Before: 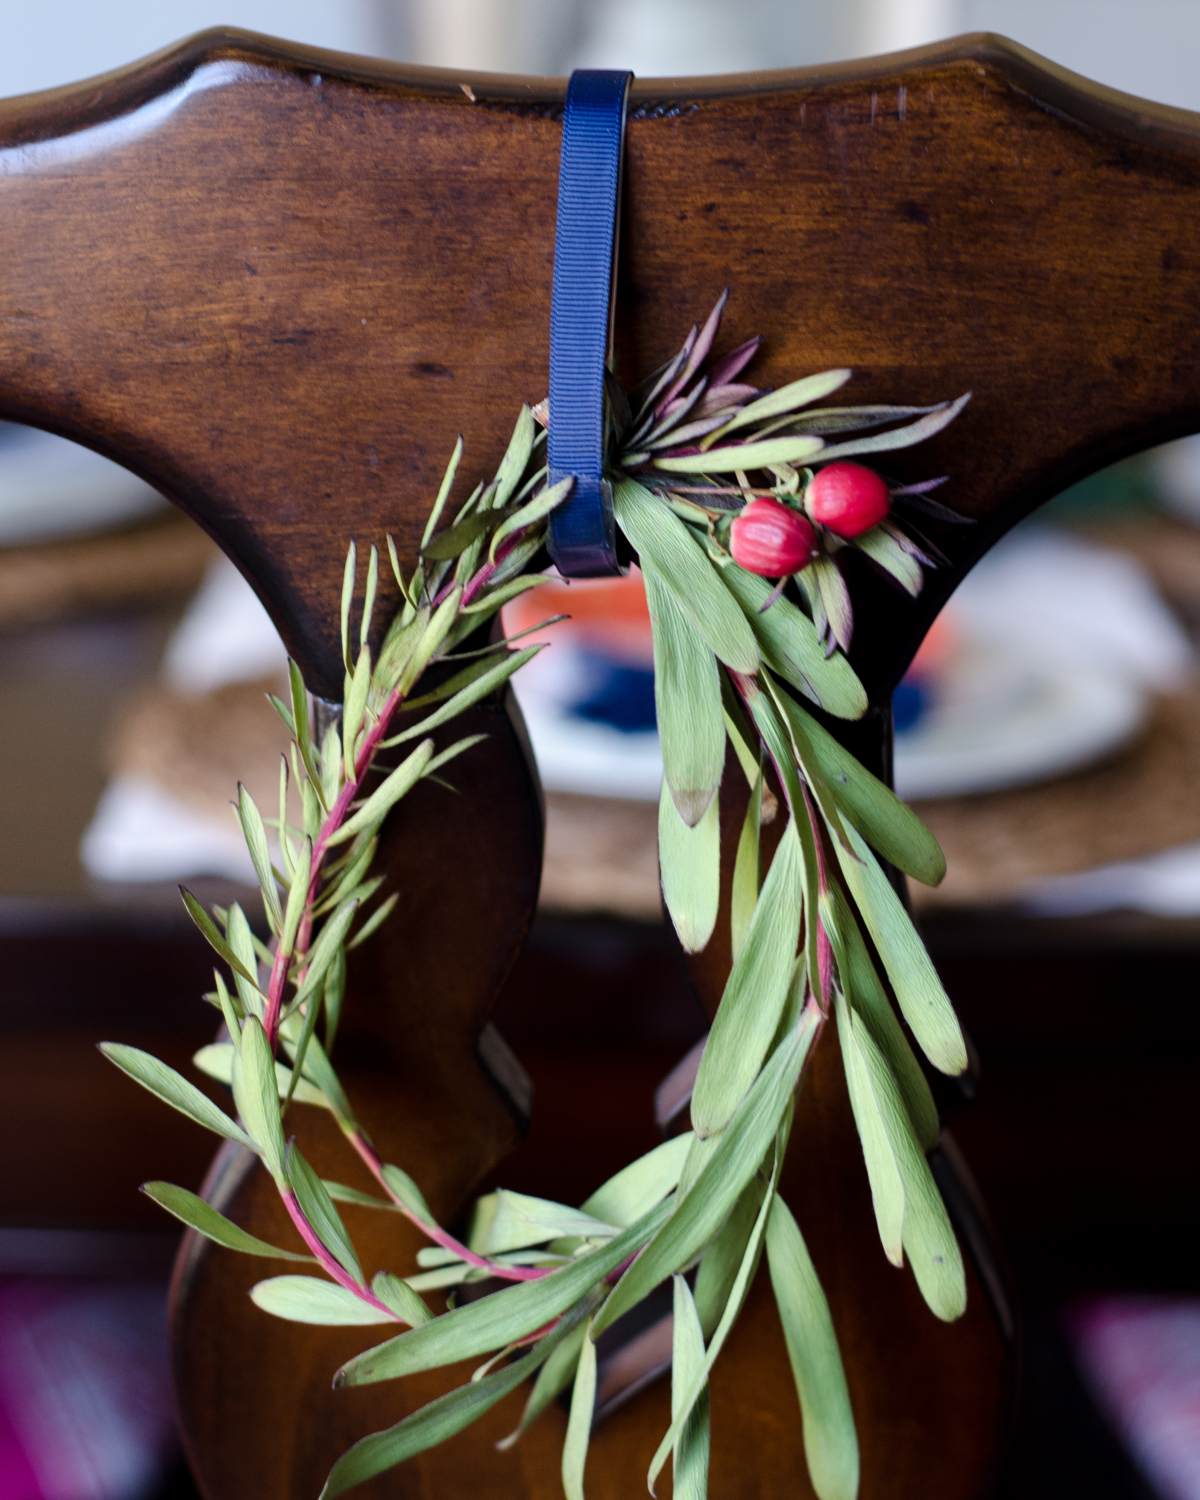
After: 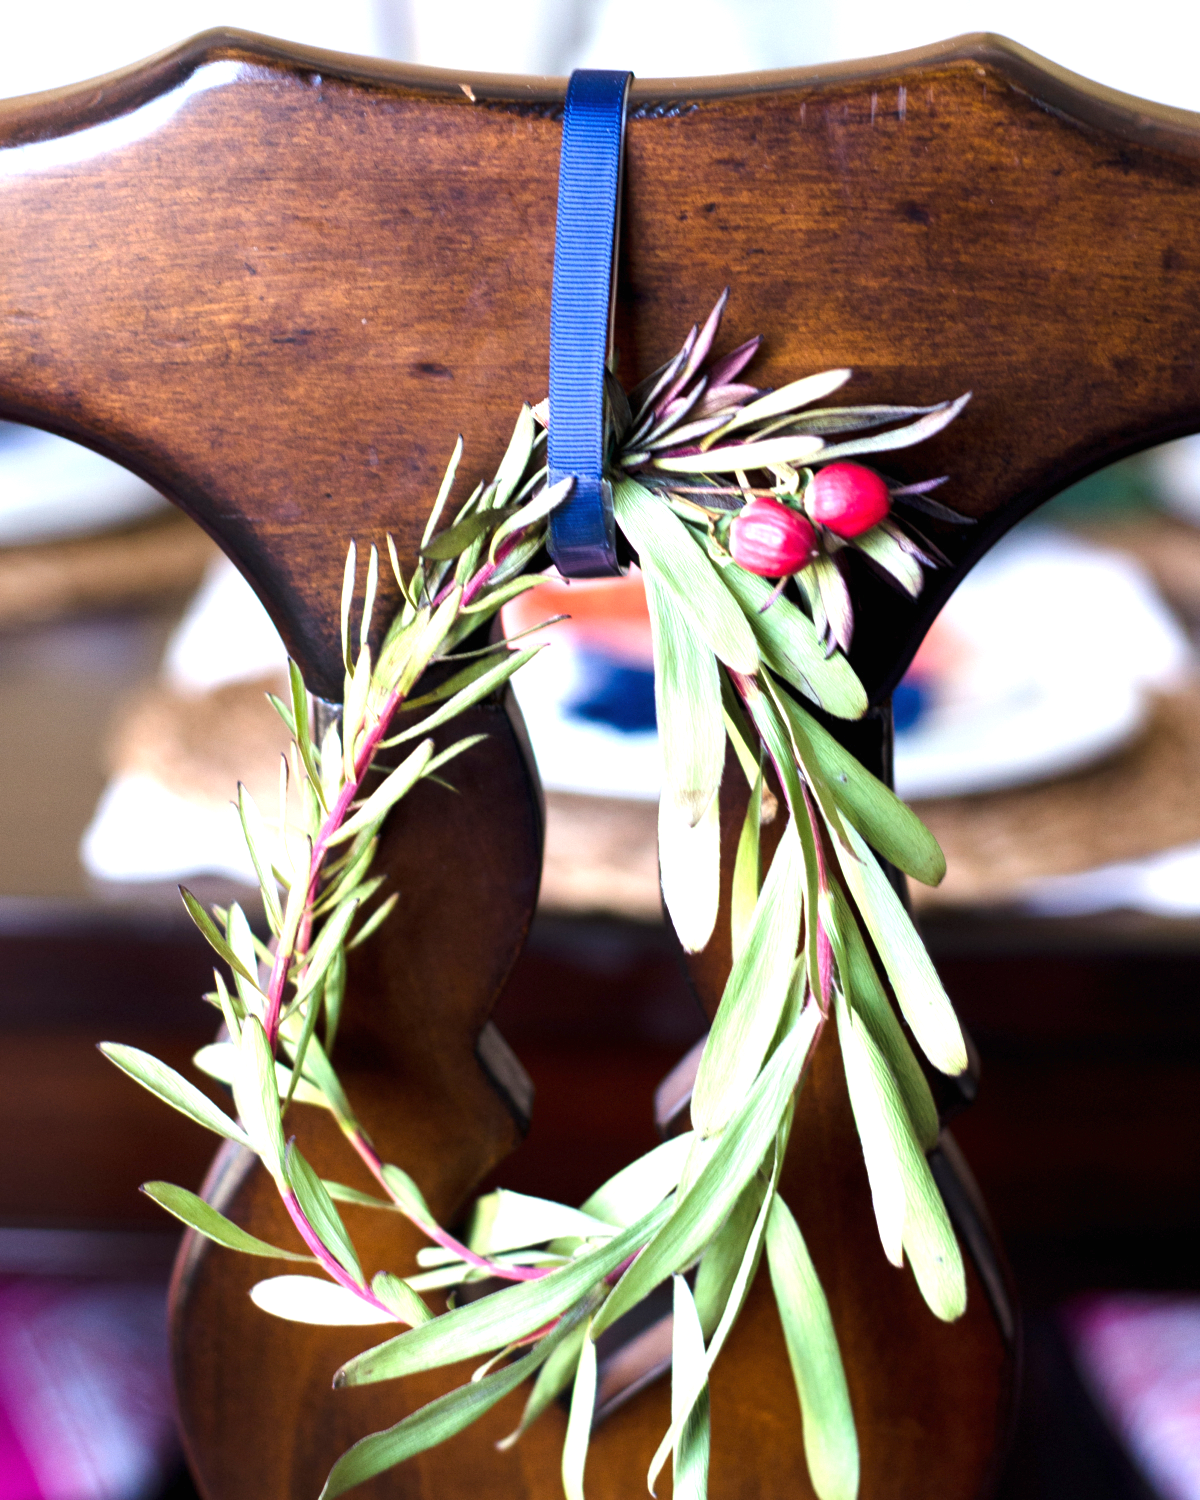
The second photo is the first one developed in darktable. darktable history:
exposure: black level correction 0, exposure 1.385 EV, compensate highlight preservation false
